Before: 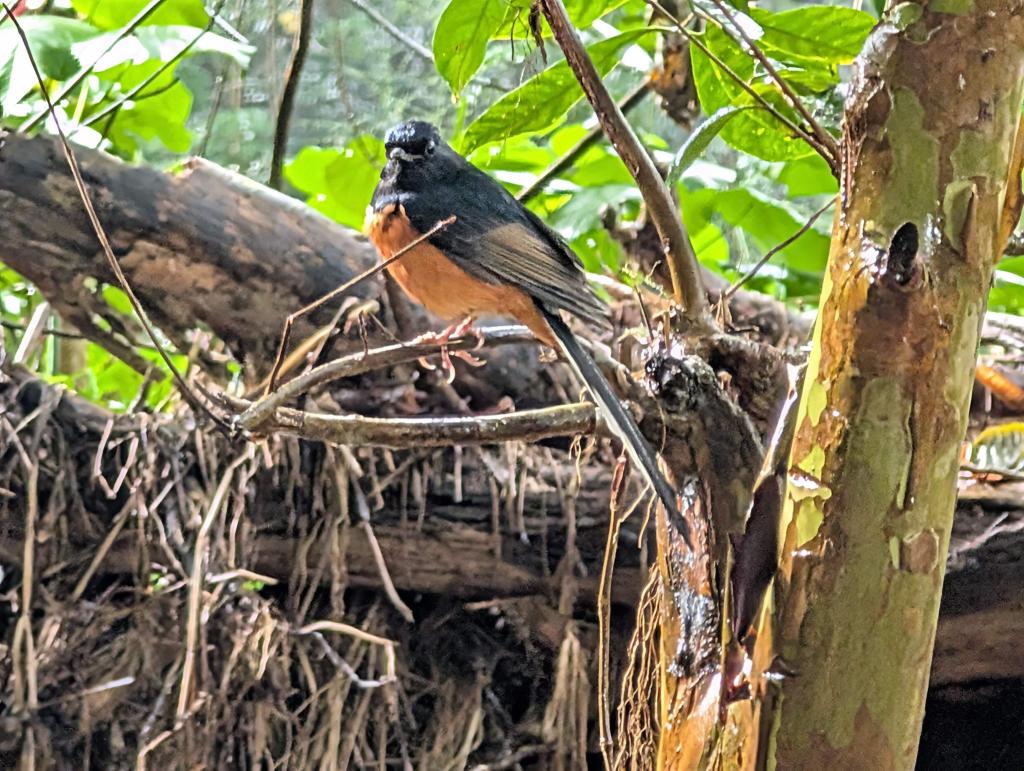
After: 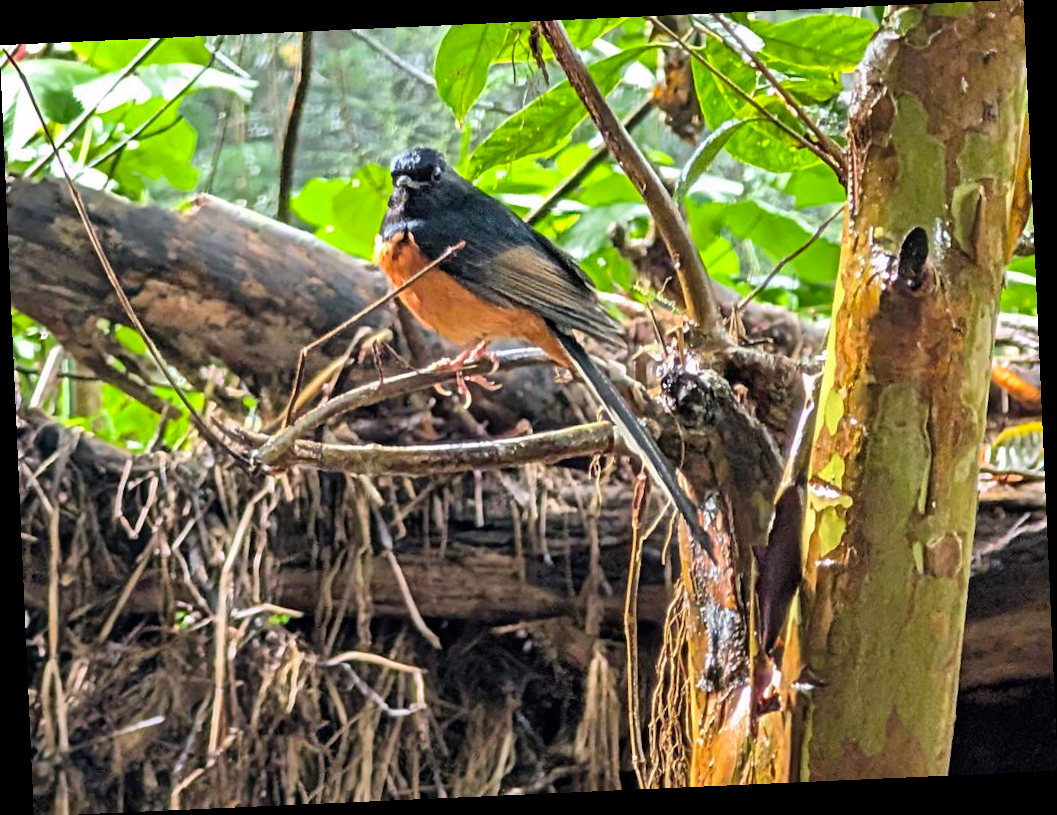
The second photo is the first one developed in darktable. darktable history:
contrast brightness saturation: contrast 0.08, saturation 0.2
rotate and perspective: rotation -2.56°, automatic cropping off
